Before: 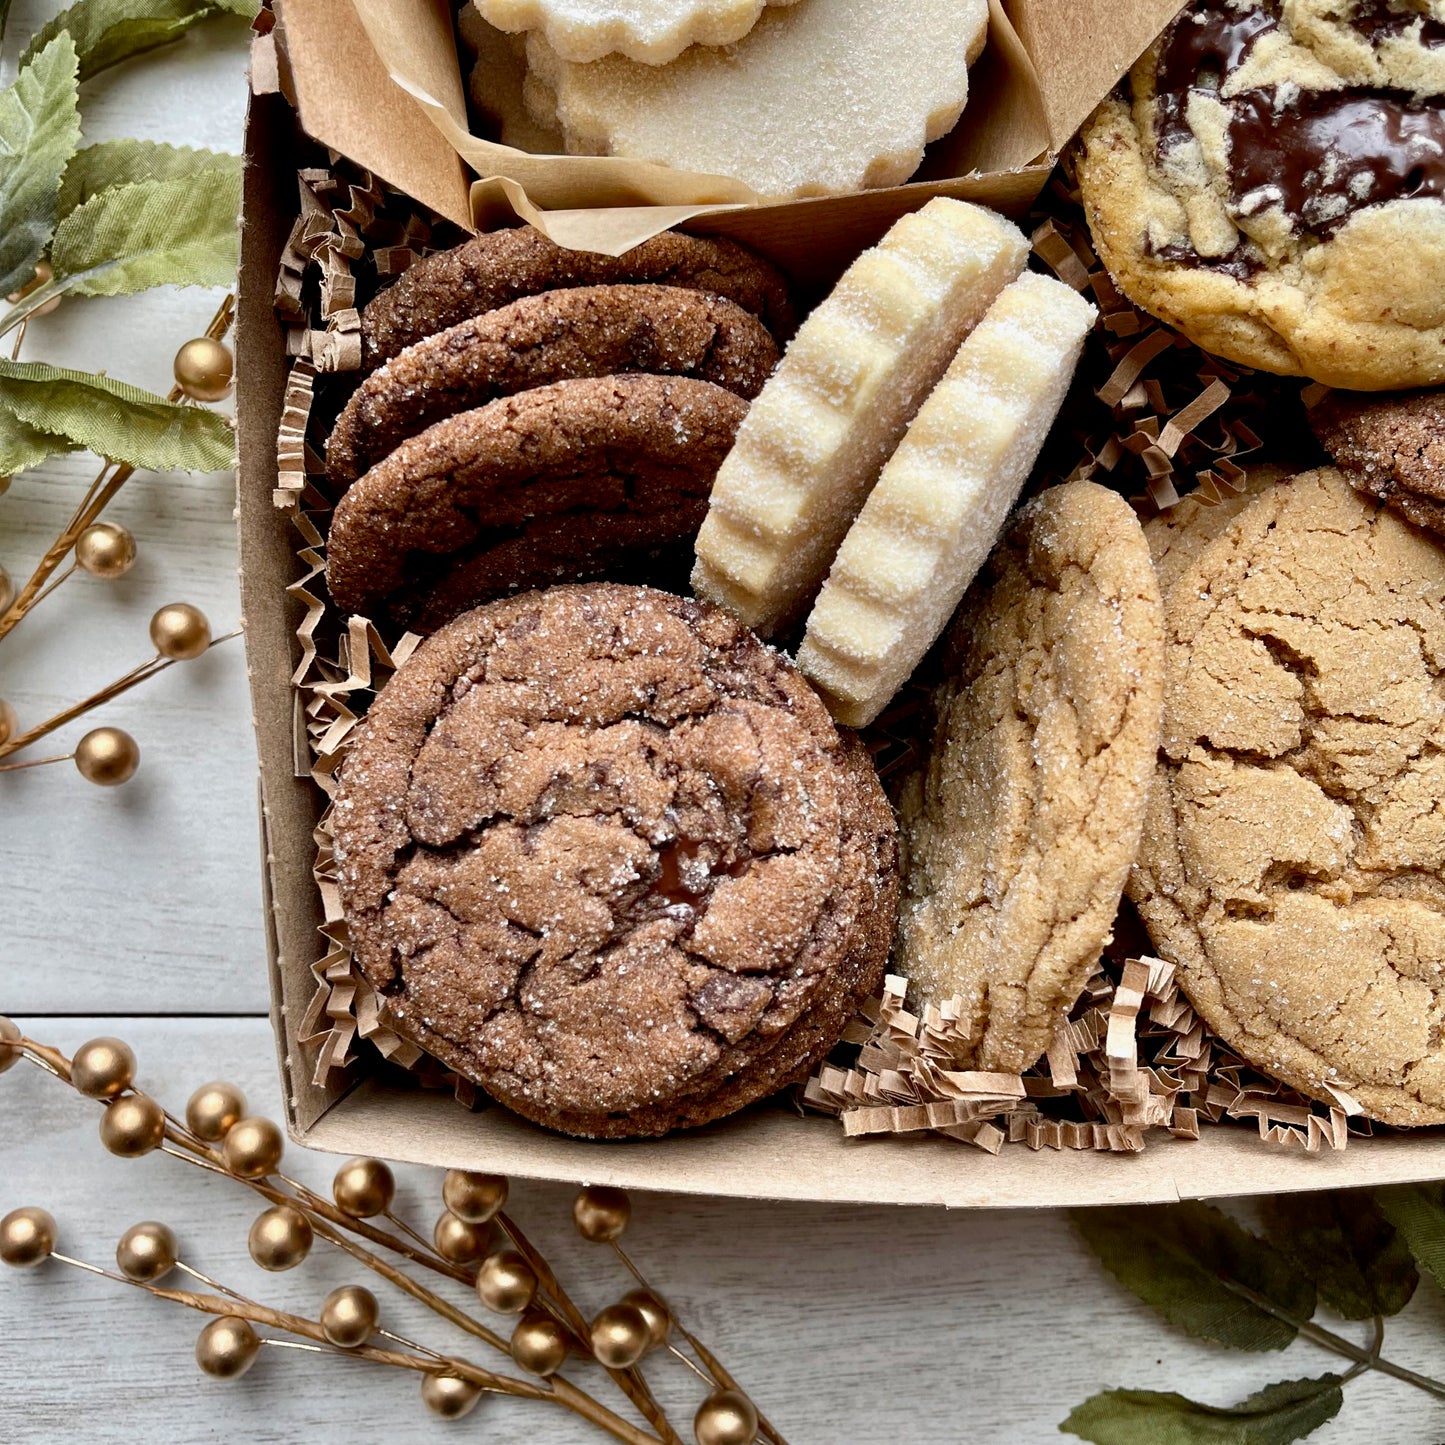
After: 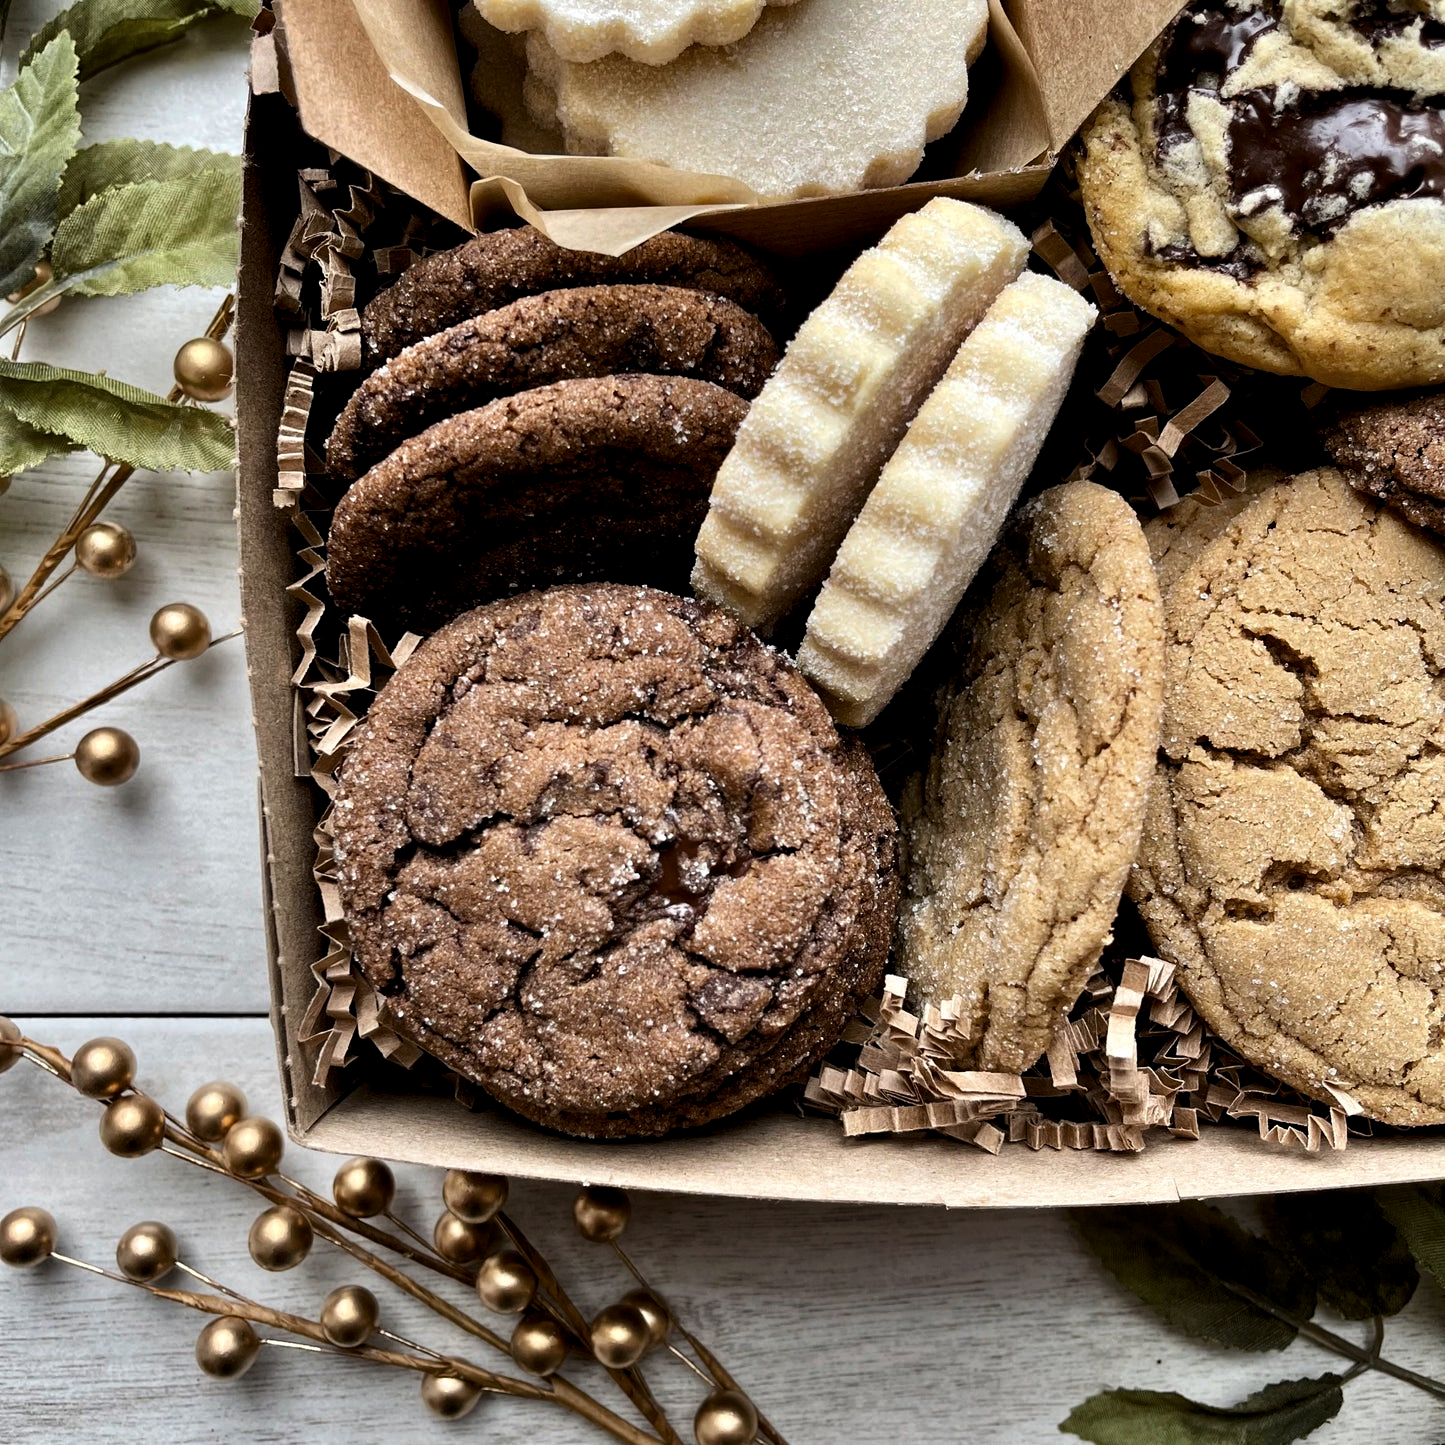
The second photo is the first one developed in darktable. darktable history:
contrast brightness saturation: contrast 0.08, saturation 0.02
levels: levels [0.029, 0.545, 0.971]
